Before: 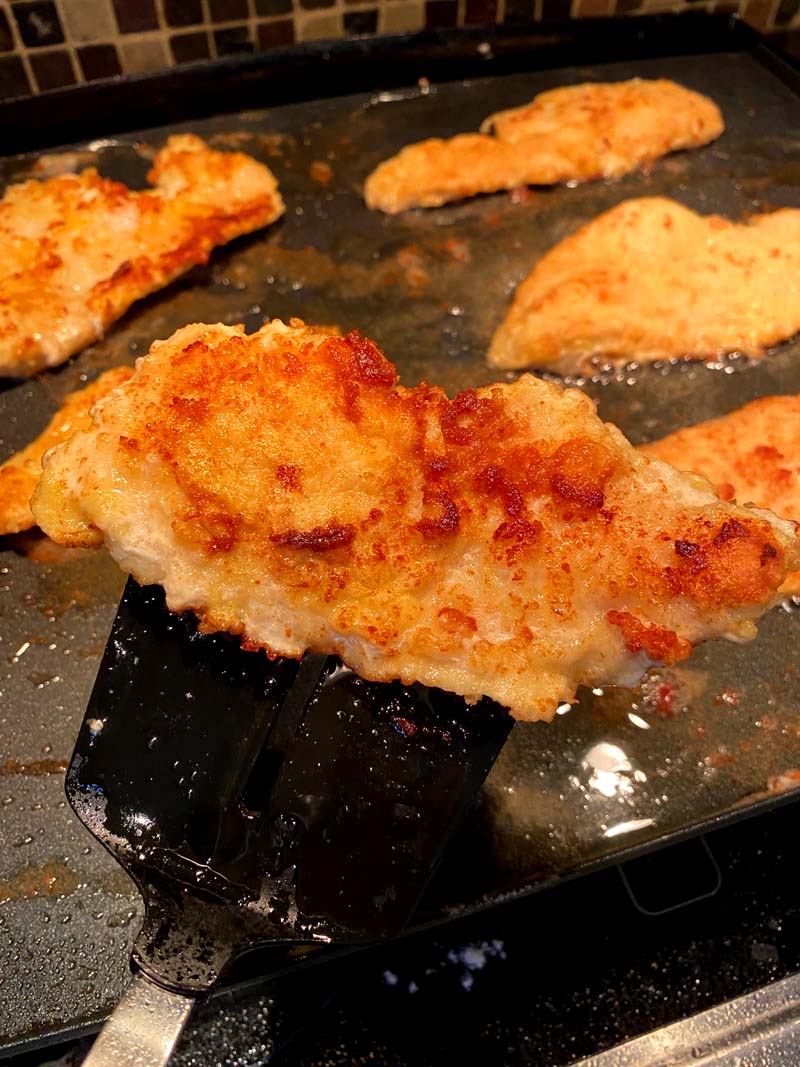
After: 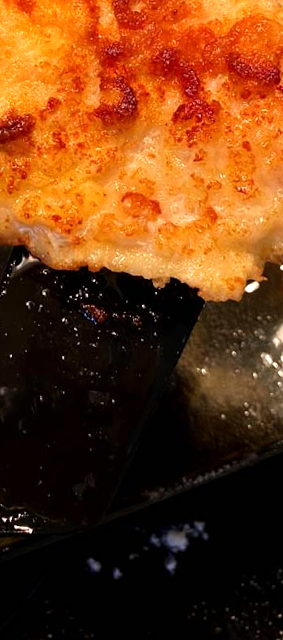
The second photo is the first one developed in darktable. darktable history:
rotate and perspective: rotation -3.18°, automatic cropping off
crop: left 40.878%, top 39.176%, right 25.993%, bottom 3.081%
tone equalizer "contrast tone curve: soft": -8 EV -0.417 EV, -7 EV -0.389 EV, -6 EV -0.333 EV, -5 EV -0.222 EV, -3 EV 0.222 EV, -2 EV 0.333 EV, -1 EV 0.389 EV, +0 EV 0.417 EV, edges refinement/feathering 500, mask exposure compensation -1.57 EV, preserve details no
